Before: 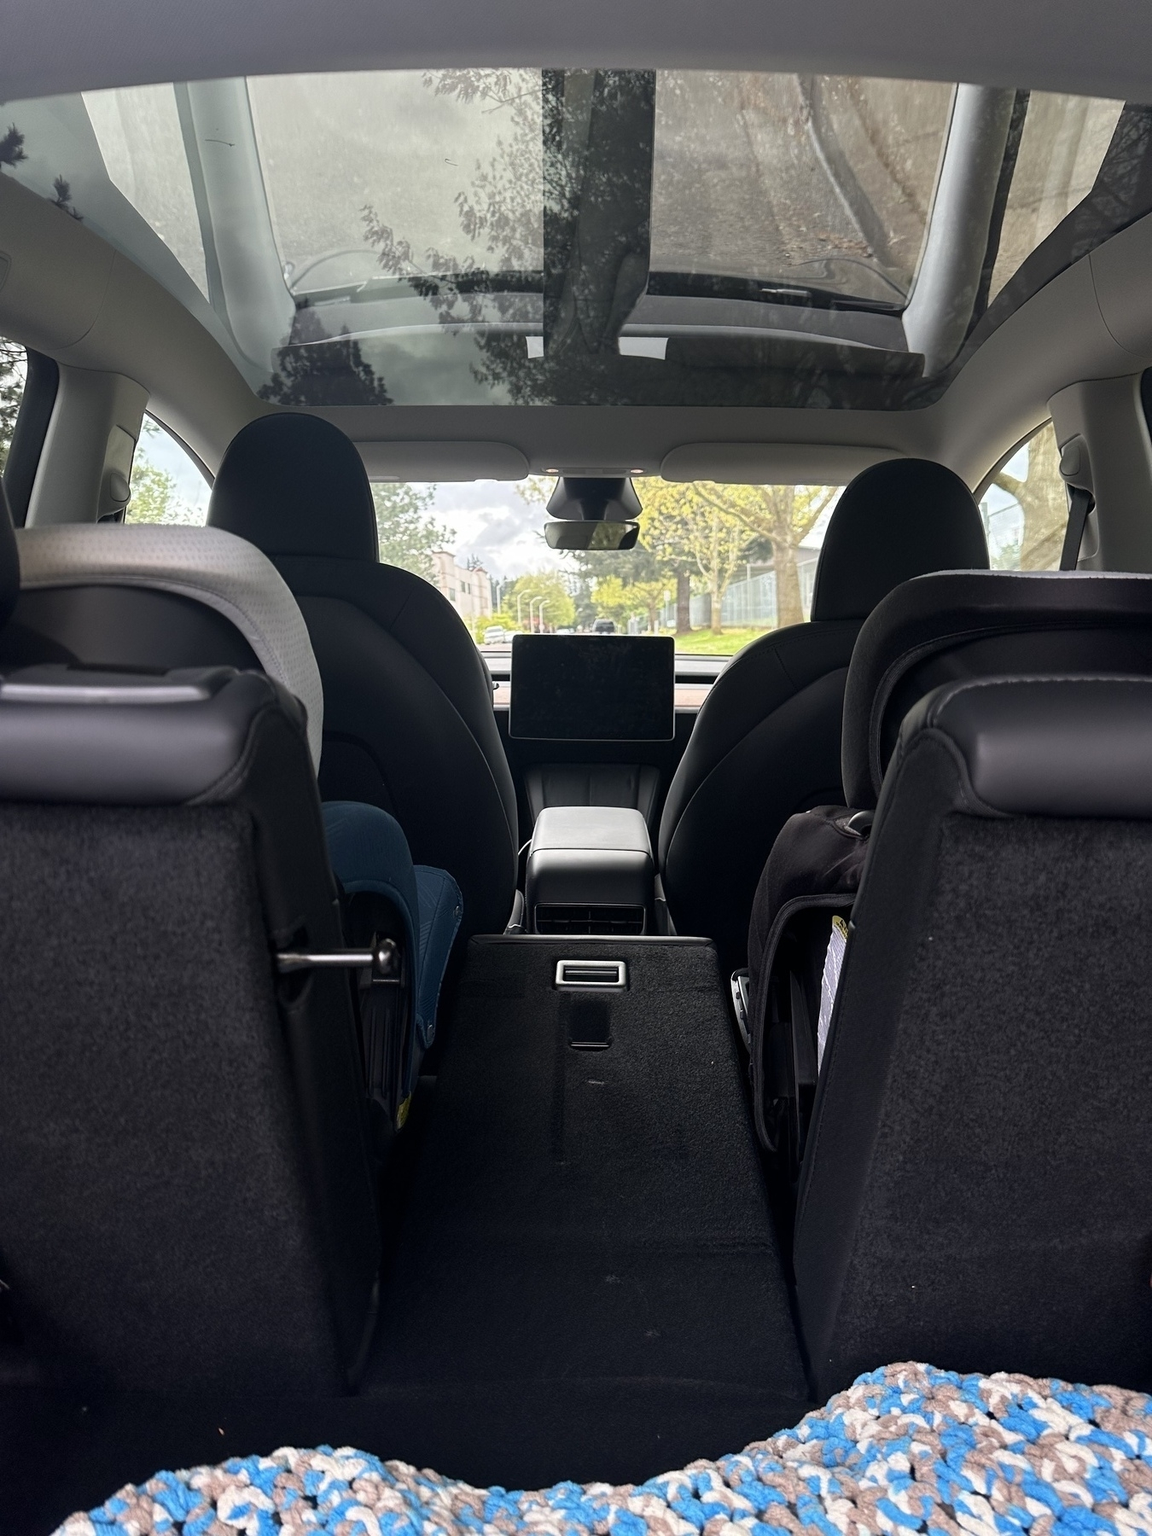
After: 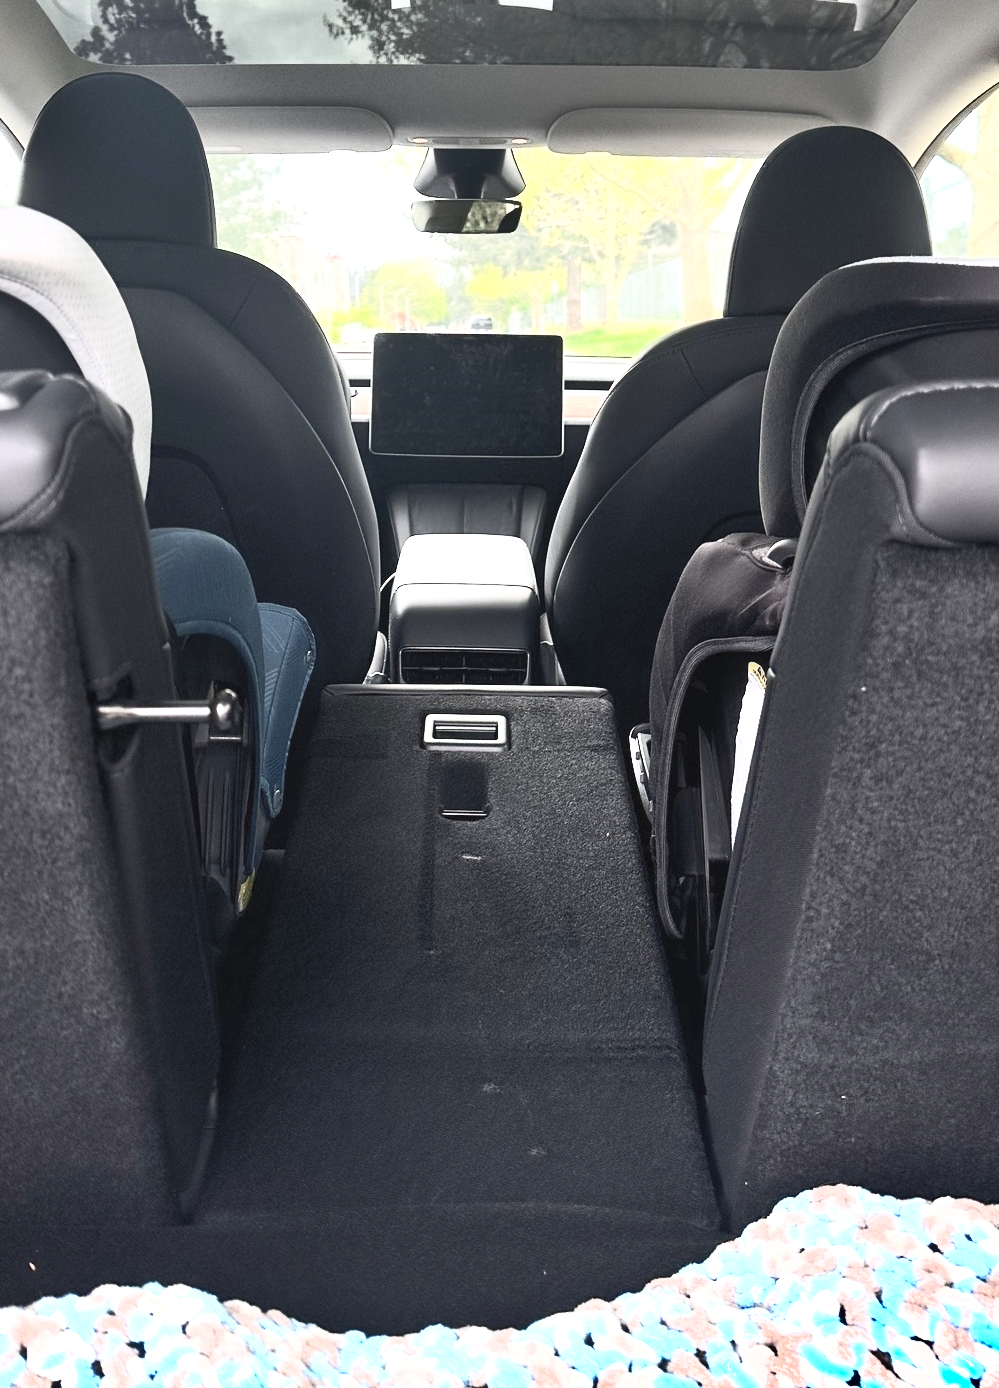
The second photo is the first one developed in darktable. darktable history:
shadows and highlights: shadows 24.5, highlights -78.15, soften with gaussian
crop: left 16.871%, top 22.857%, right 9.116%
color zones: curves: ch0 [(0, 0.5) (0.125, 0.4) (0.25, 0.5) (0.375, 0.4) (0.5, 0.4) (0.625, 0.6) (0.75, 0.6) (0.875, 0.5)]; ch1 [(0, 0.4) (0.125, 0.5) (0.25, 0.4) (0.375, 0.4) (0.5, 0.4) (0.625, 0.4) (0.75, 0.5) (0.875, 0.4)]; ch2 [(0, 0.6) (0.125, 0.5) (0.25, 0.5) (0.375, 0.6) (0.5, 0.6) (0.625, 0.5) (0.75, 0.5) (0.875, 0.5)]
contrast brightness saturation: contrast 0.43, brightness 0.56, saturation -0.19
exposure: black level correction 0, exposure 1.015 EV, compensate exposure bias true, compensate highlight preservation false
